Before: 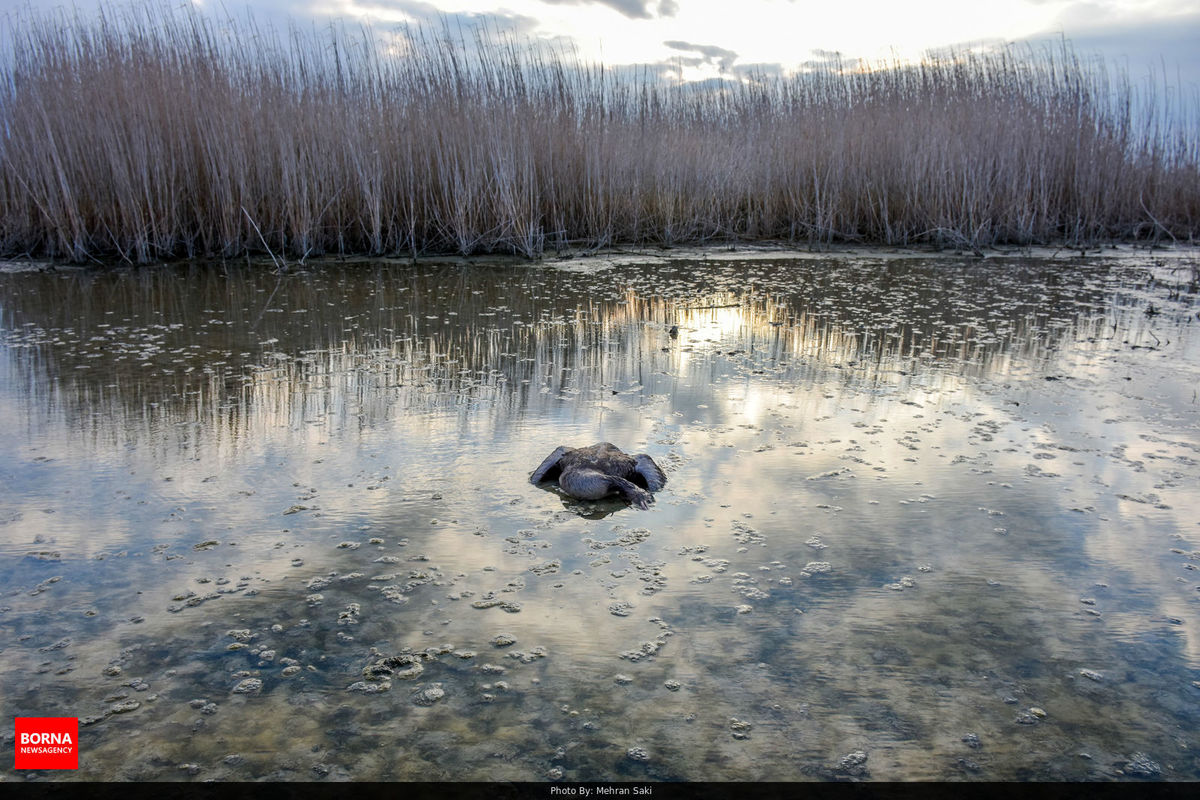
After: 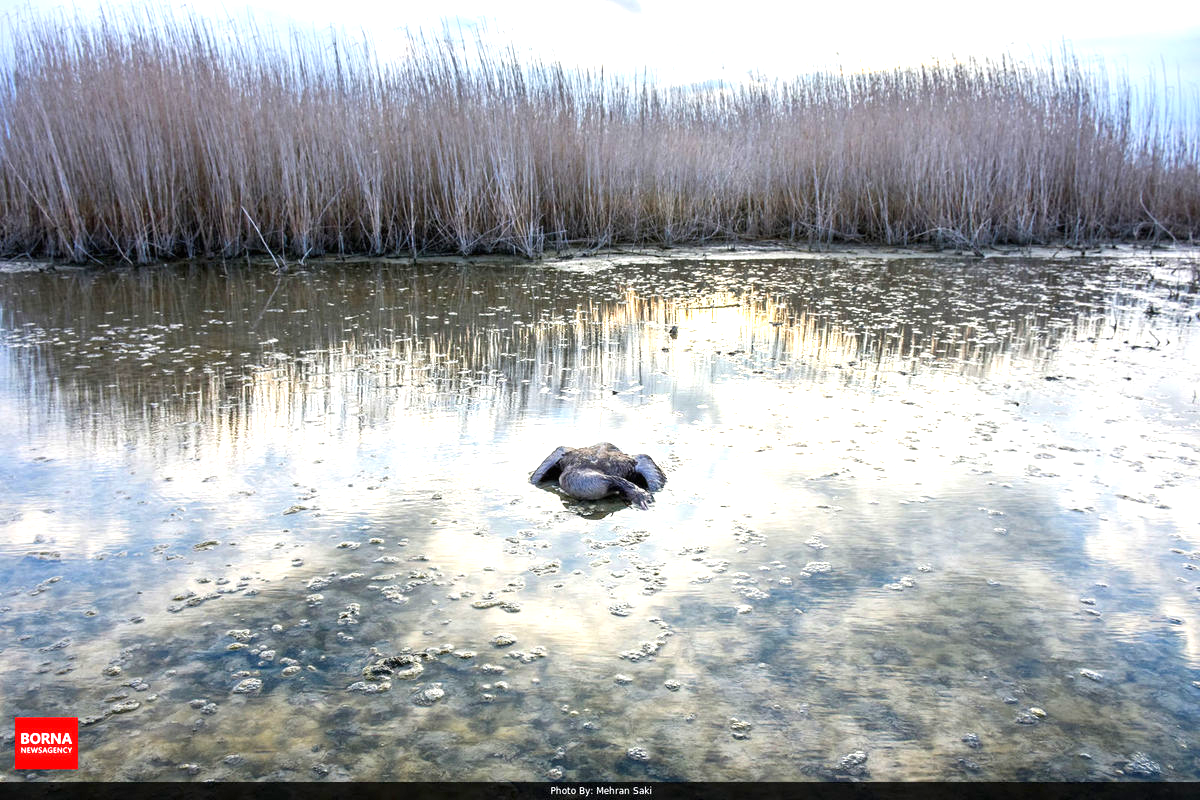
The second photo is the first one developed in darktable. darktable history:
exposure: black level correction 0, exposure 1.184 EV, compensate highlight preservation false
